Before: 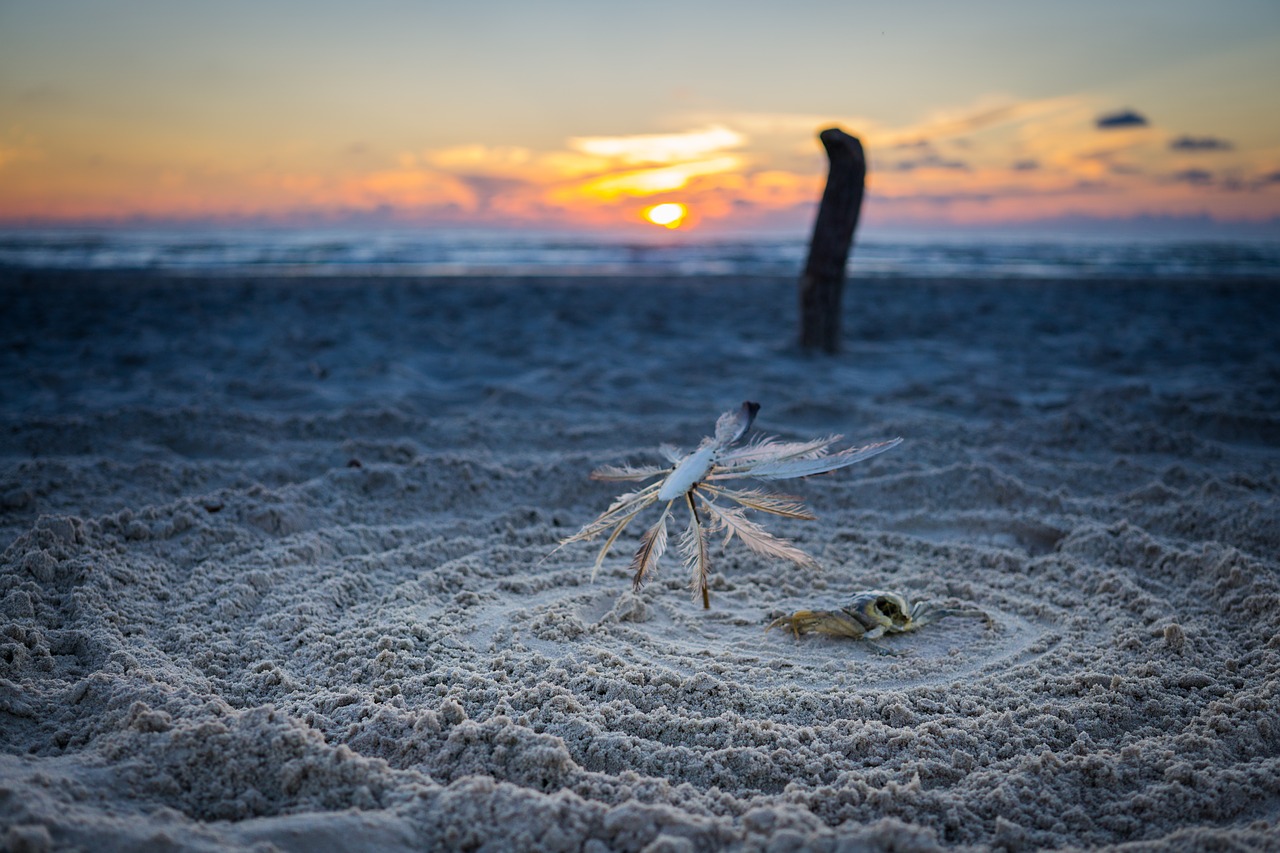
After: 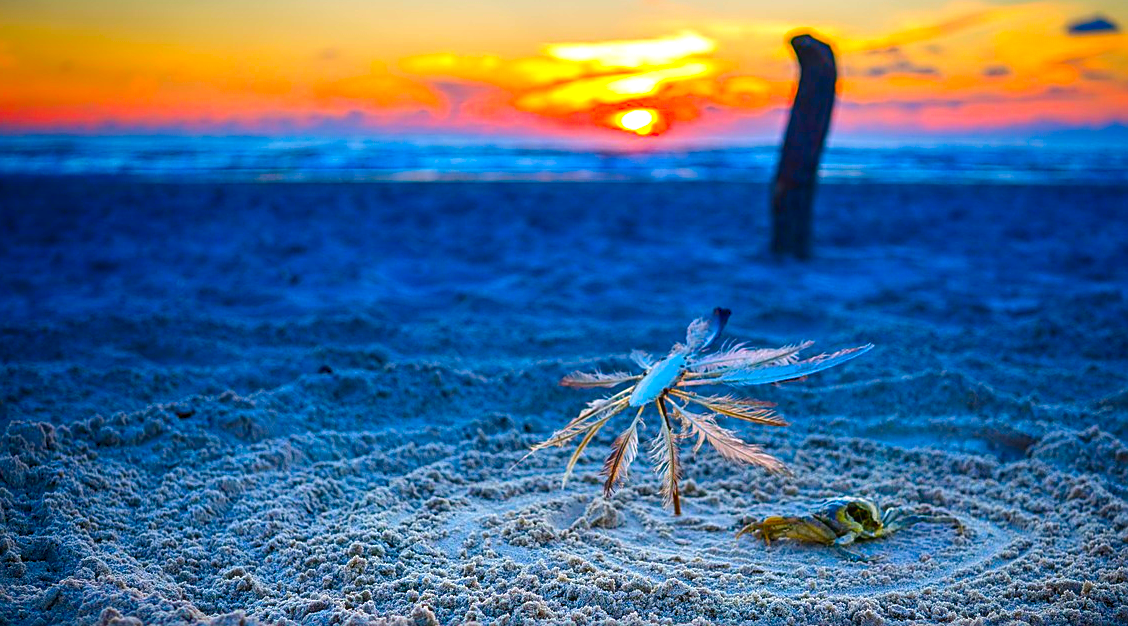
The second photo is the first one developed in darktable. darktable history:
local contrast: detail 110%
contrast brightness saturation: brightness -0.202, saturation 0.075
crop and rotate: left 2.323%, top 11.061%, right 9.529%, bottom 15.503%
levels: levels [0, 0.478, 1]
exposure: black level correction 0, exposure 0.499 EV, compensate highlight preservation false
sharpen: on, module defaults
color correction: highlights b* -0.034, saturation 2.2
